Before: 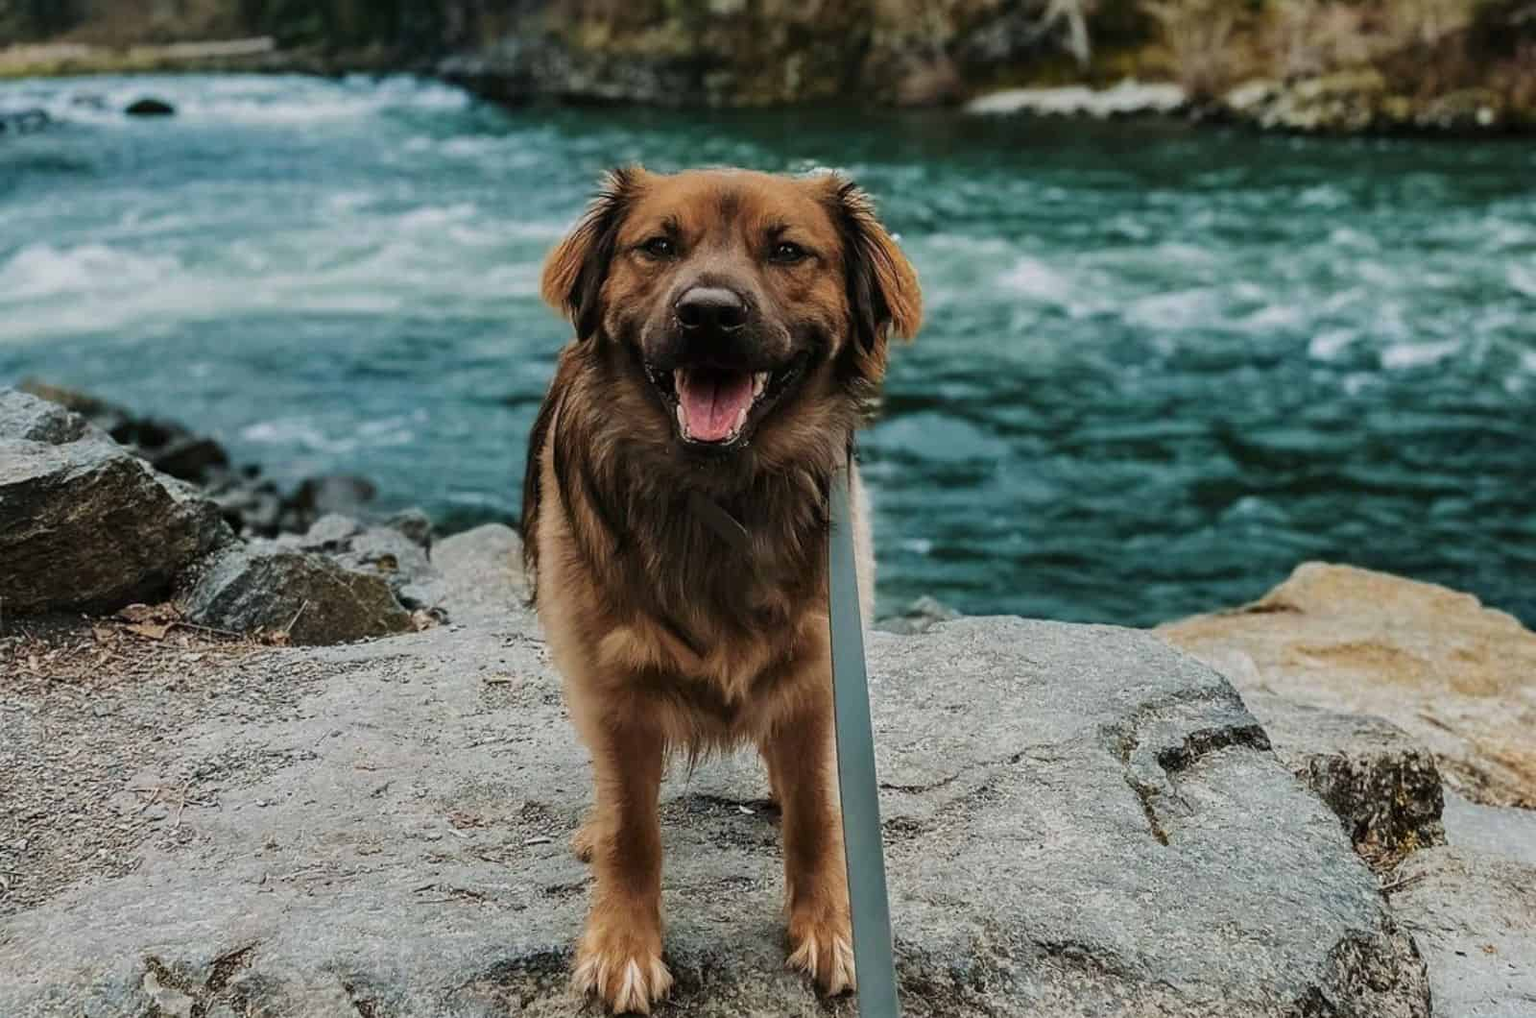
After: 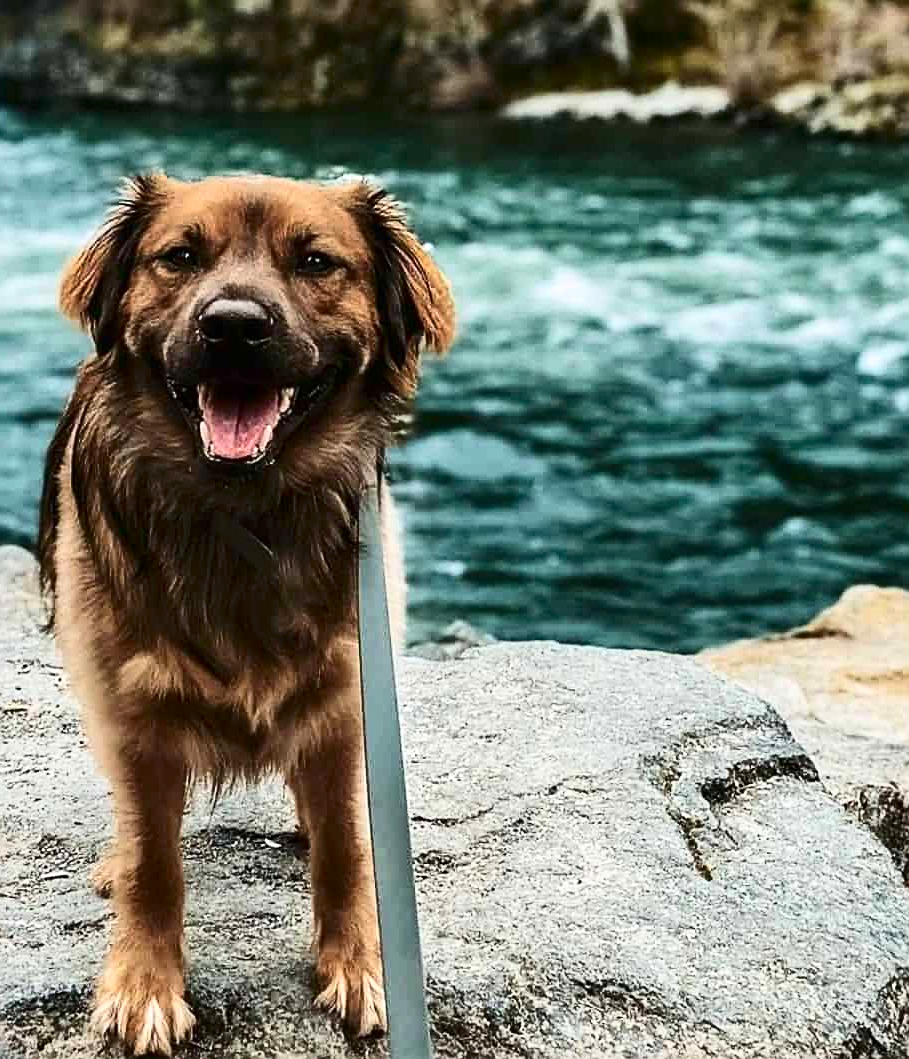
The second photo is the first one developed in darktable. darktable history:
sharpen: on, module defaults
exposure: exposure 0.602 EV, compensate exposure bias true, compensate highlight preservation false
crop: left 31.594%, top 0.015%, right 11.554%
contrast brightness saturation: contrast 0.285
